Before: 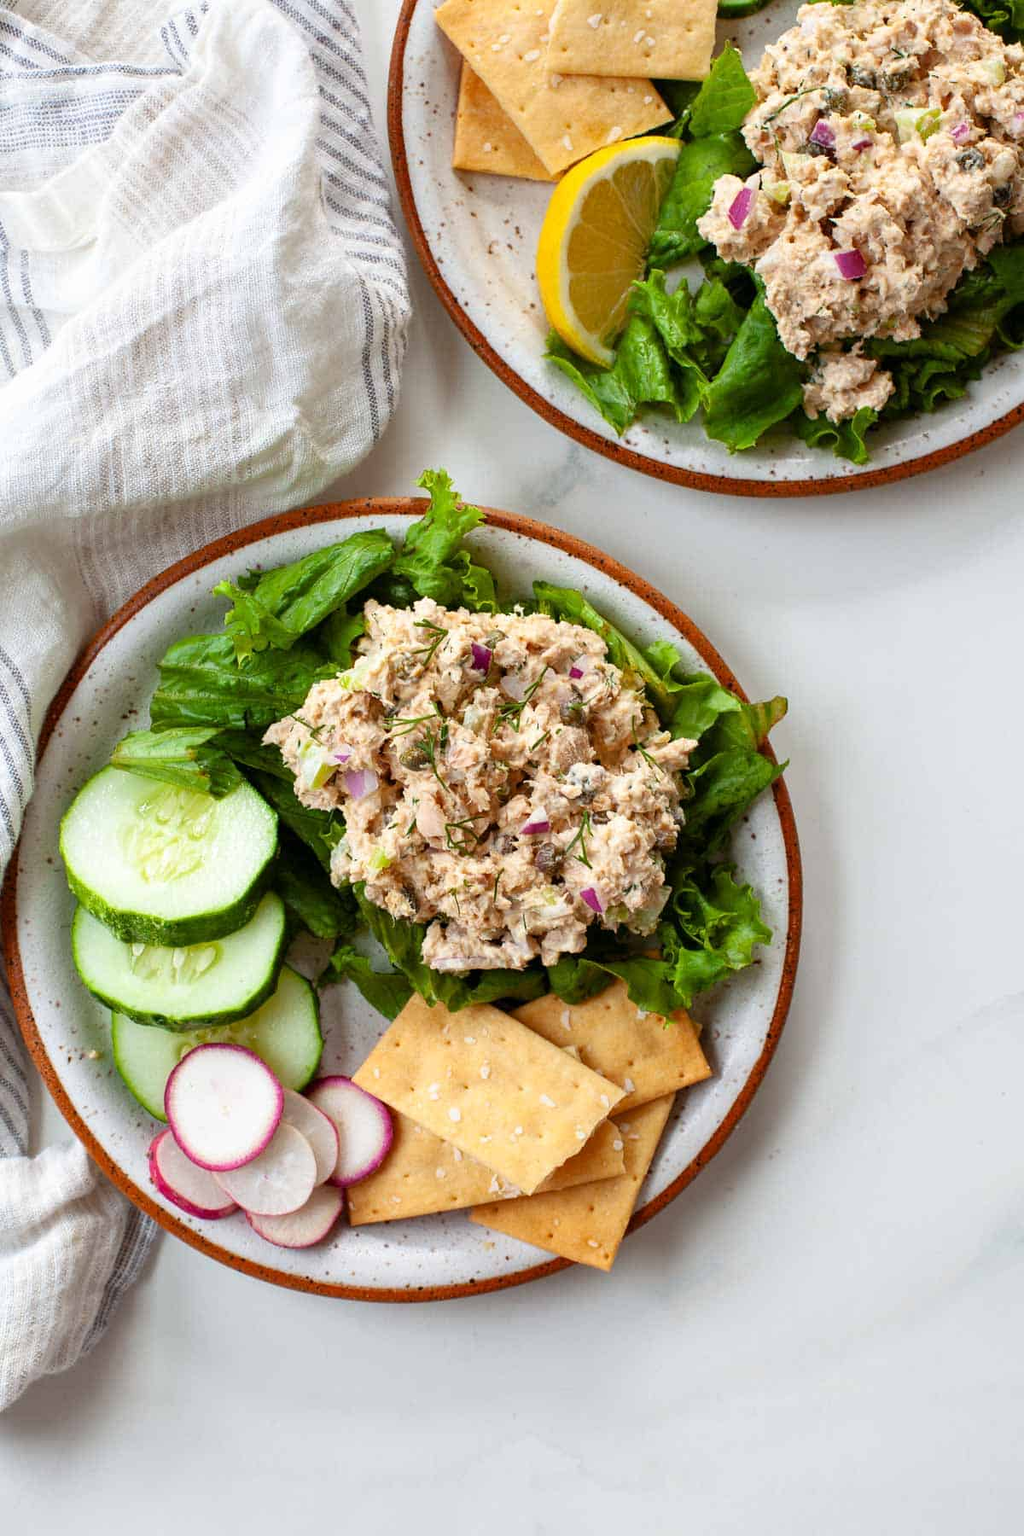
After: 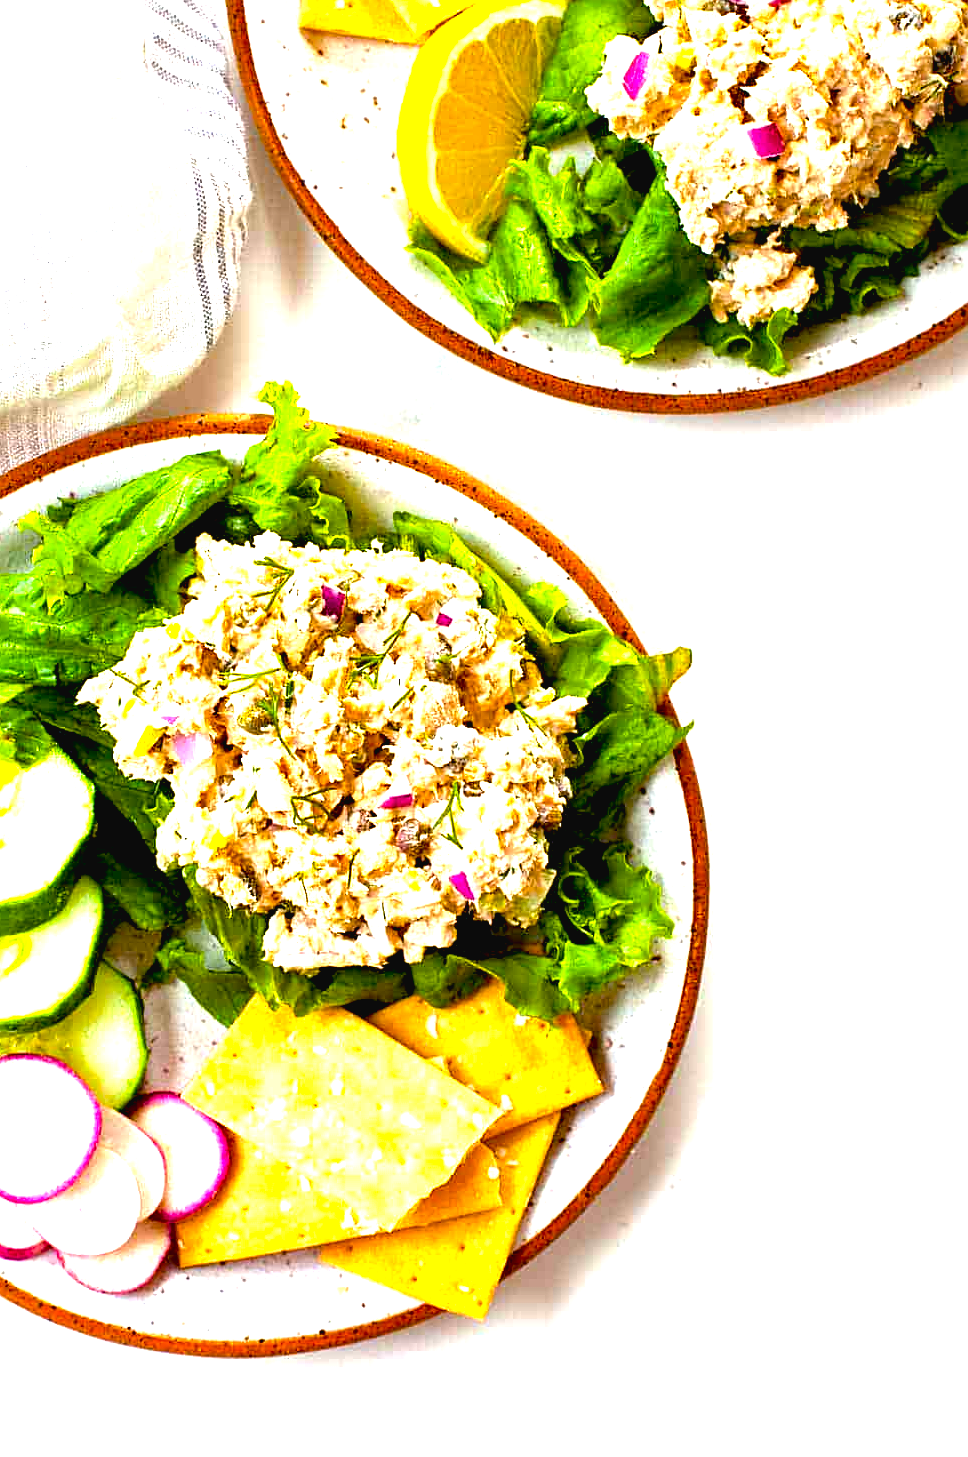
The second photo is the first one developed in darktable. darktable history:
crop: left 19.3%, top 9.416%, right 0.001%, bottom 9.611%
color balance rgb: global offset › luminance 0.265%, perceptual saturation grading › global saturation 29.785%, perceptual brilliance grading › global brilliance 19.984%, global vibrance 25.475%
exposure: black level correction 0.008, exposure 0.977 EV, compensate highlight preservation false
levels: levels [0, 0.499, 1]
sharpen: on, module defaults
